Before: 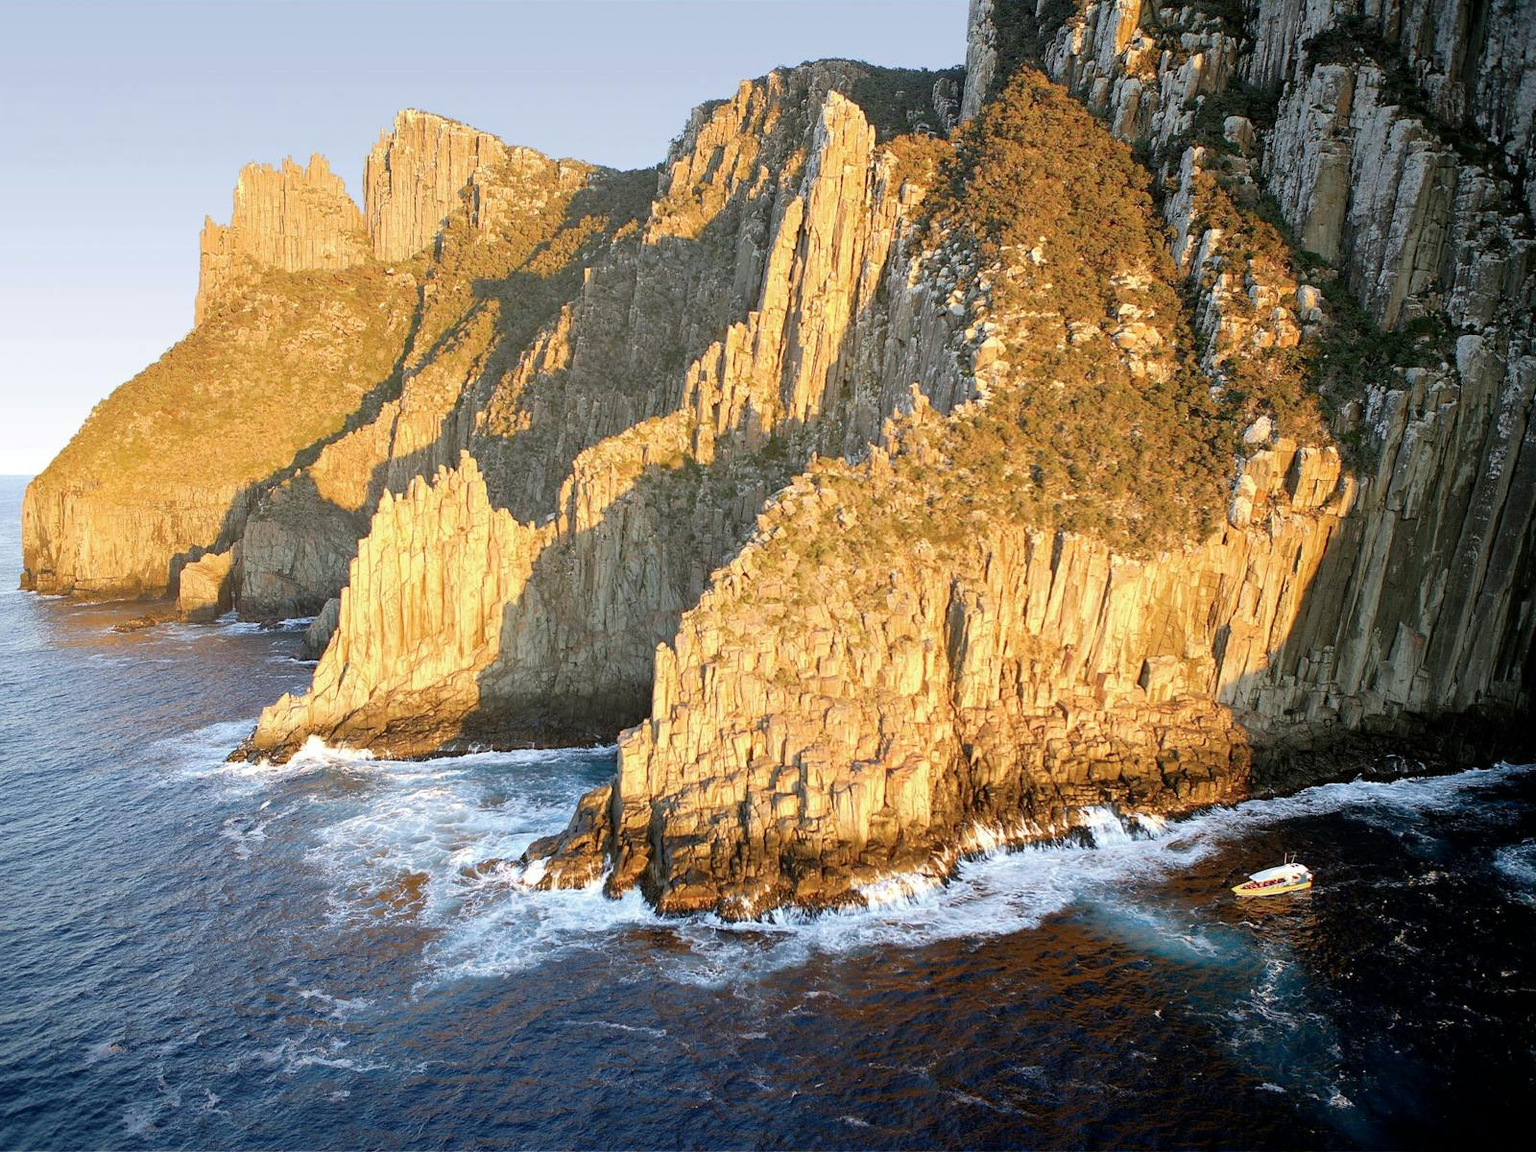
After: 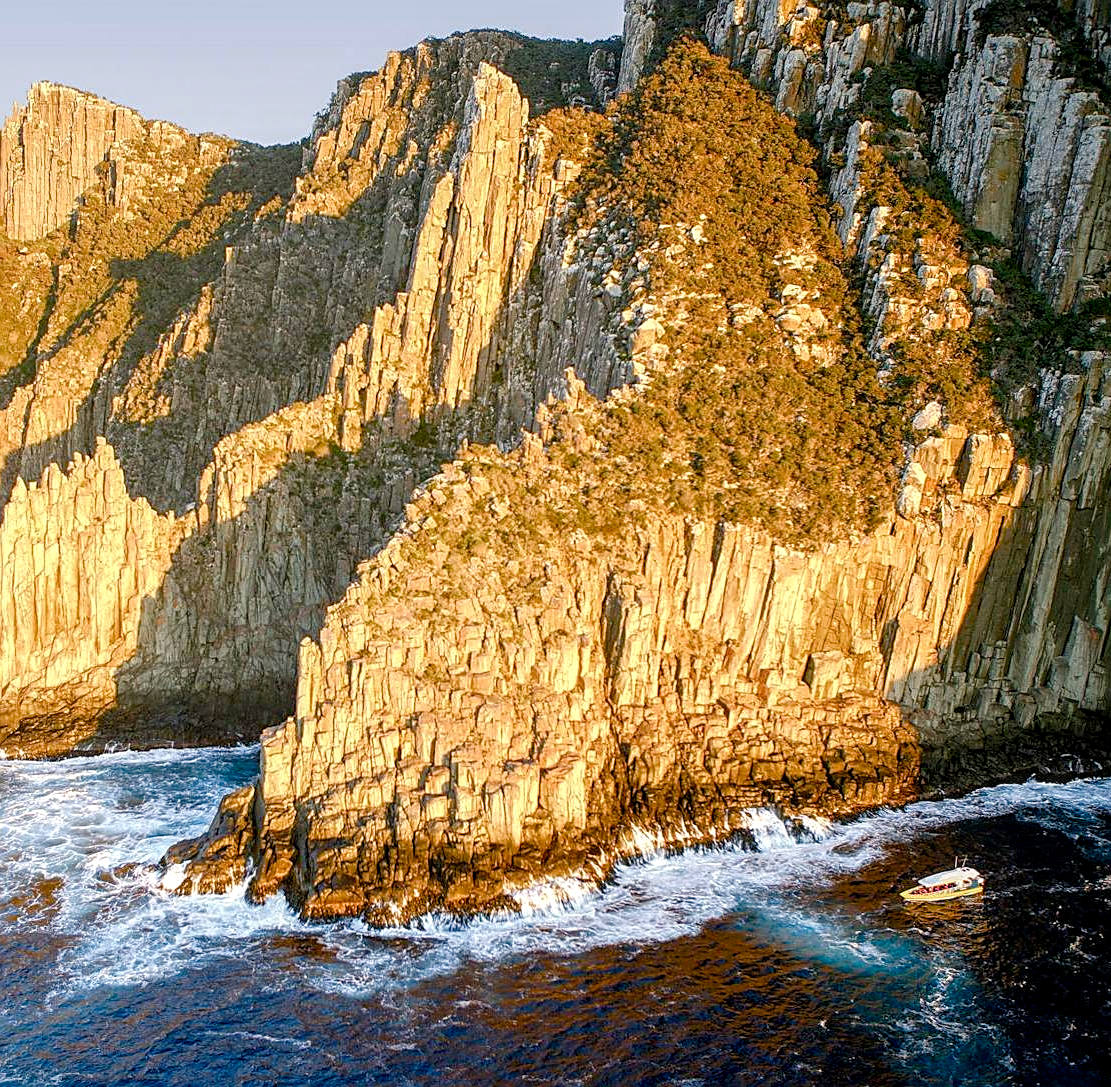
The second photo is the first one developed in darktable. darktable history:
sharpen: on, module defaults
crop and rotate: left 23.989%, top 2.7%, right 6.521%, bottom 6.699%
local contrast: highlights 61%, detail 143%, midtone range 0.421
color balance rgb: highlights gain › chroma 1.4%, highlights gain › hue 51.96°, linear chroma grading › global chroma 19.928%, perceptual saturation grading › global saturation 20%, perceptual saturation grading › highlights -50.249%, perceptual saturation grading › shadows 30.164%, global vibrance 20%
